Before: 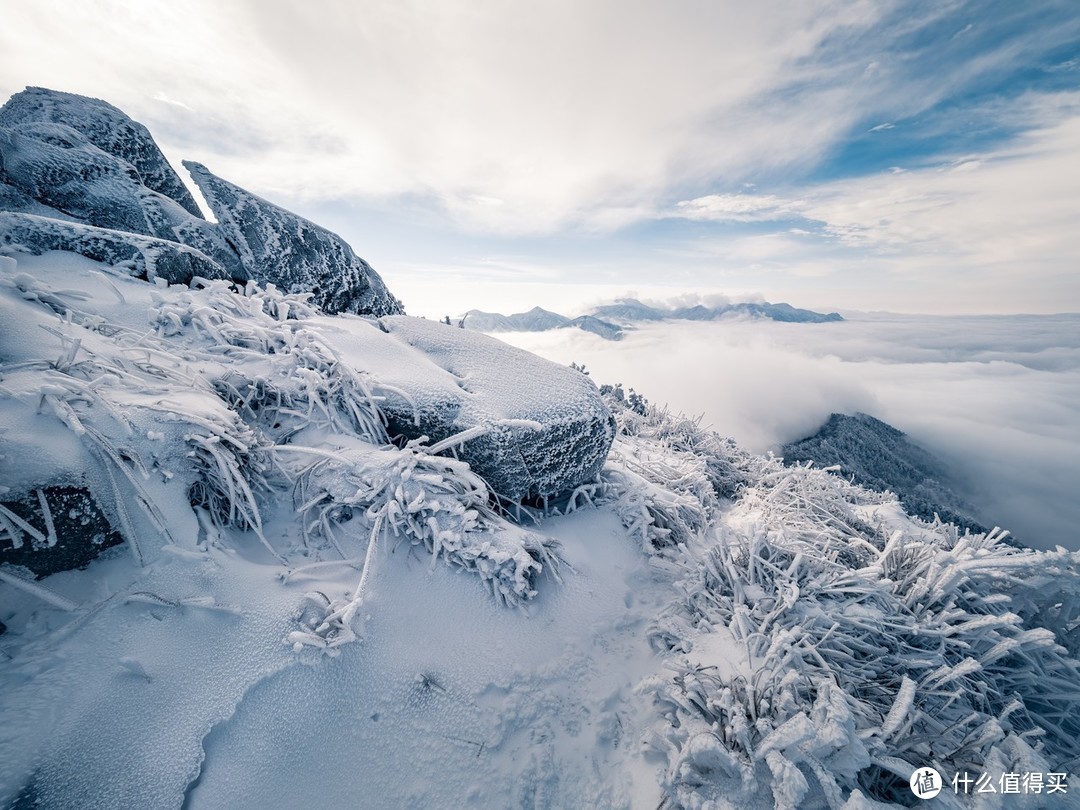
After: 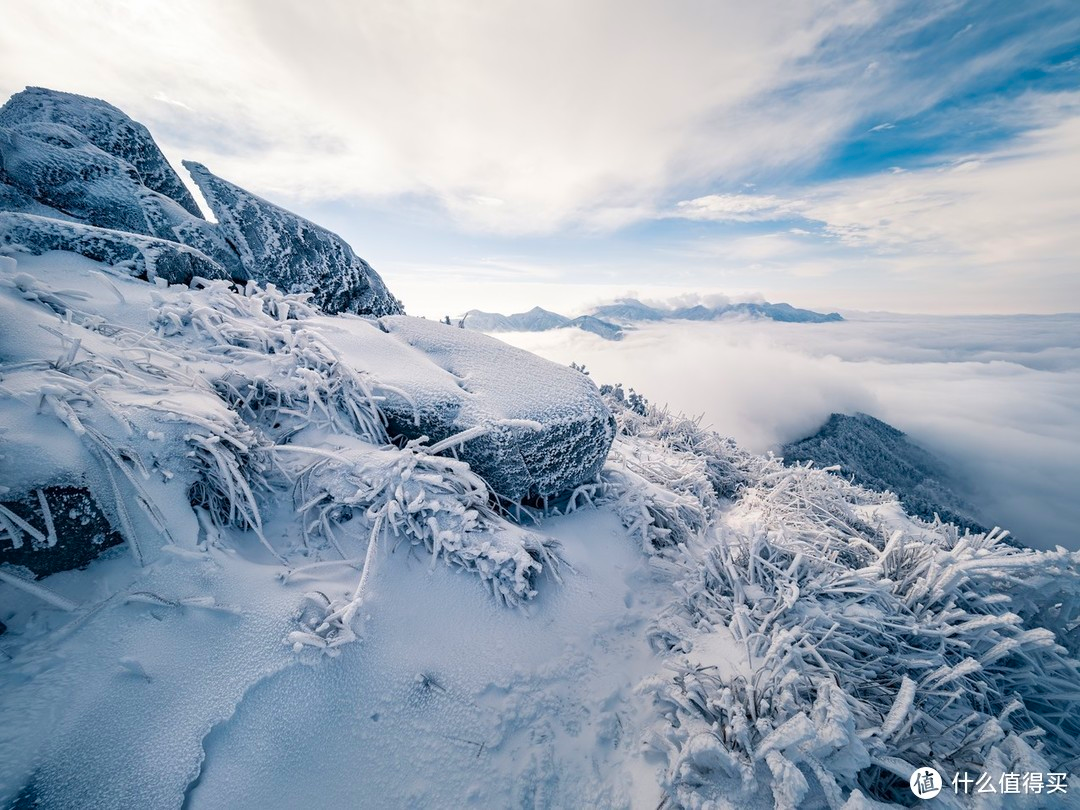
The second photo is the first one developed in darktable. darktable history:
color balance rgb: perceptual saturation grading › global saturation 20%, global vibrance 20%
